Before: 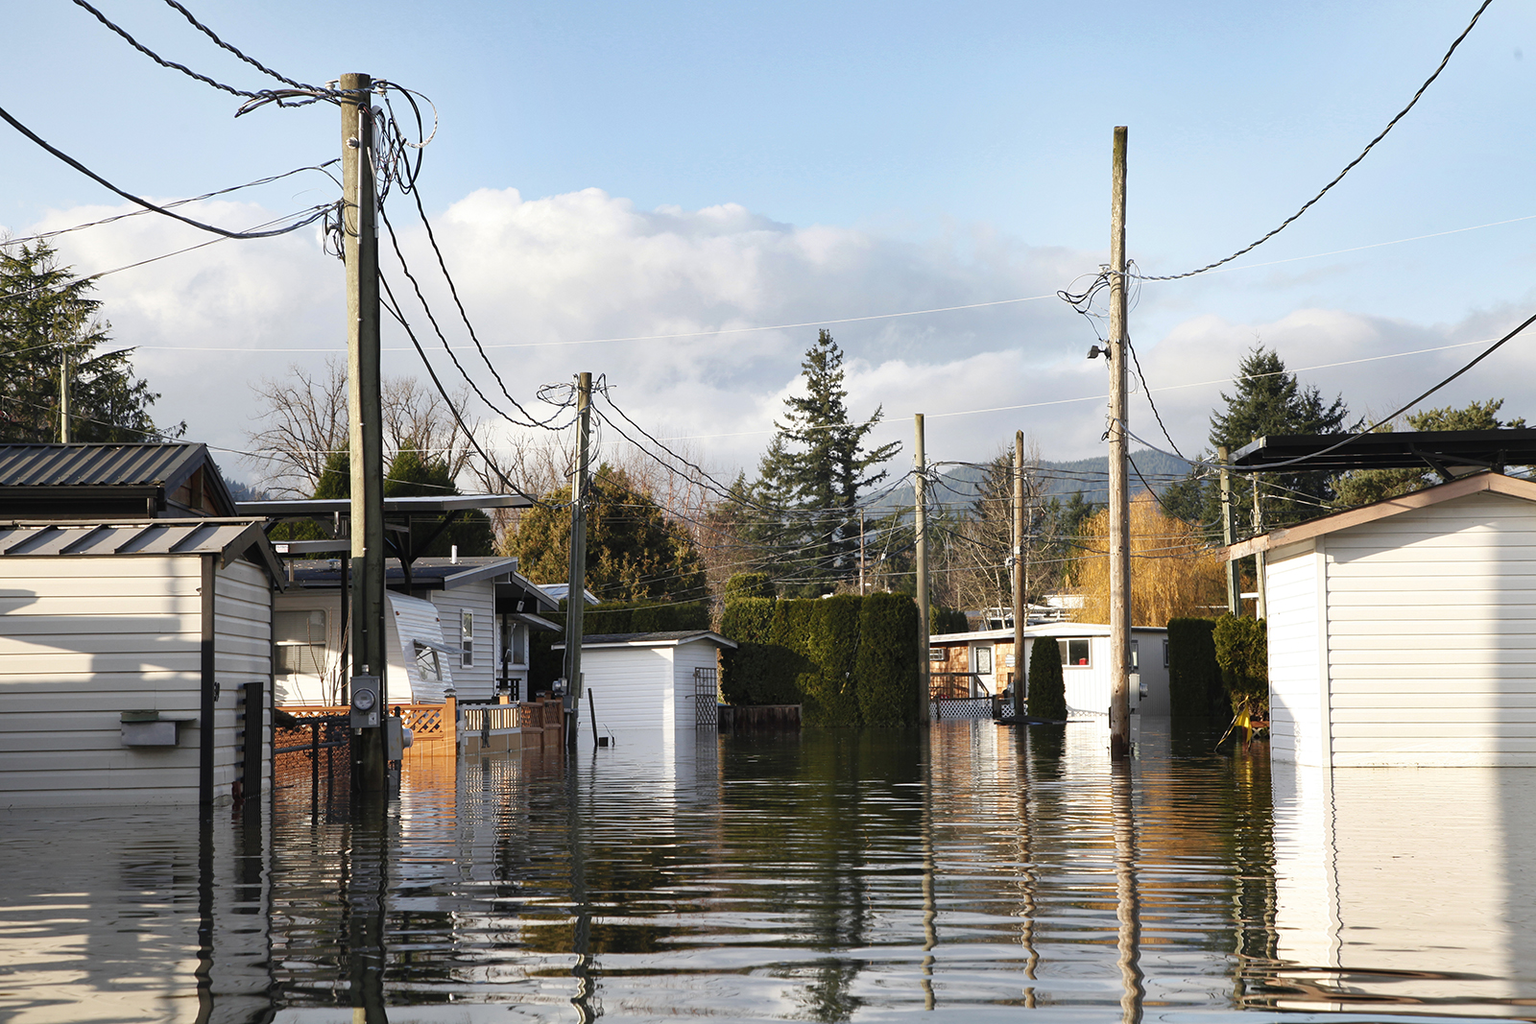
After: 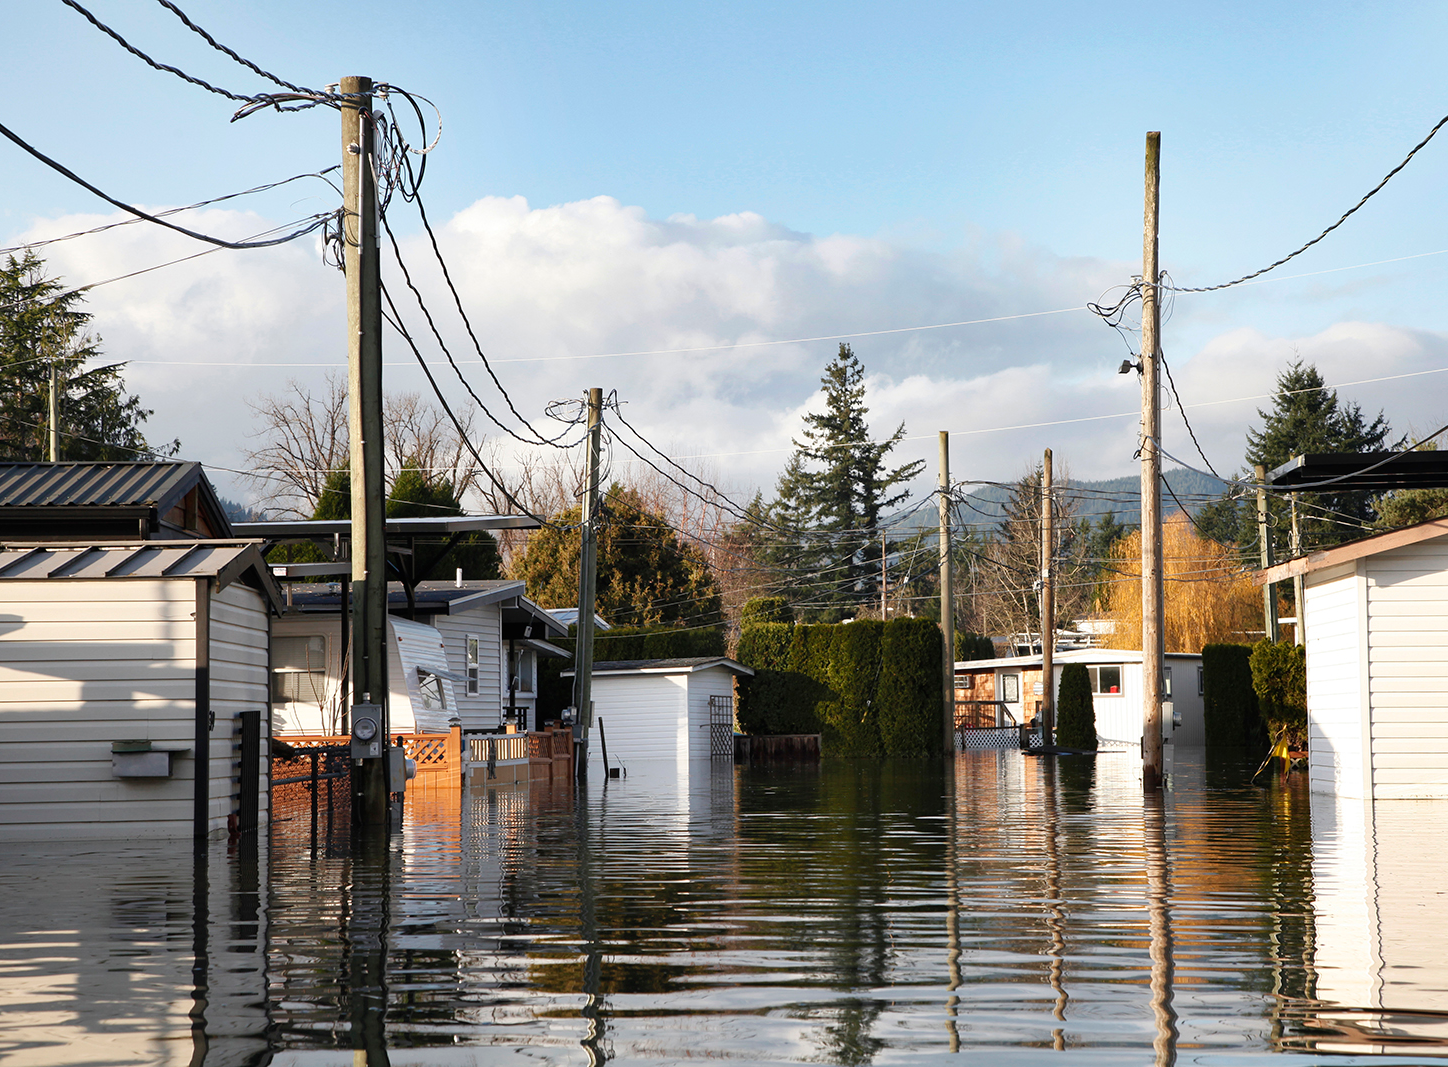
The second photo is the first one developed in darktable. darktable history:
crop and rotate: left 0.913%, right 8.565%
